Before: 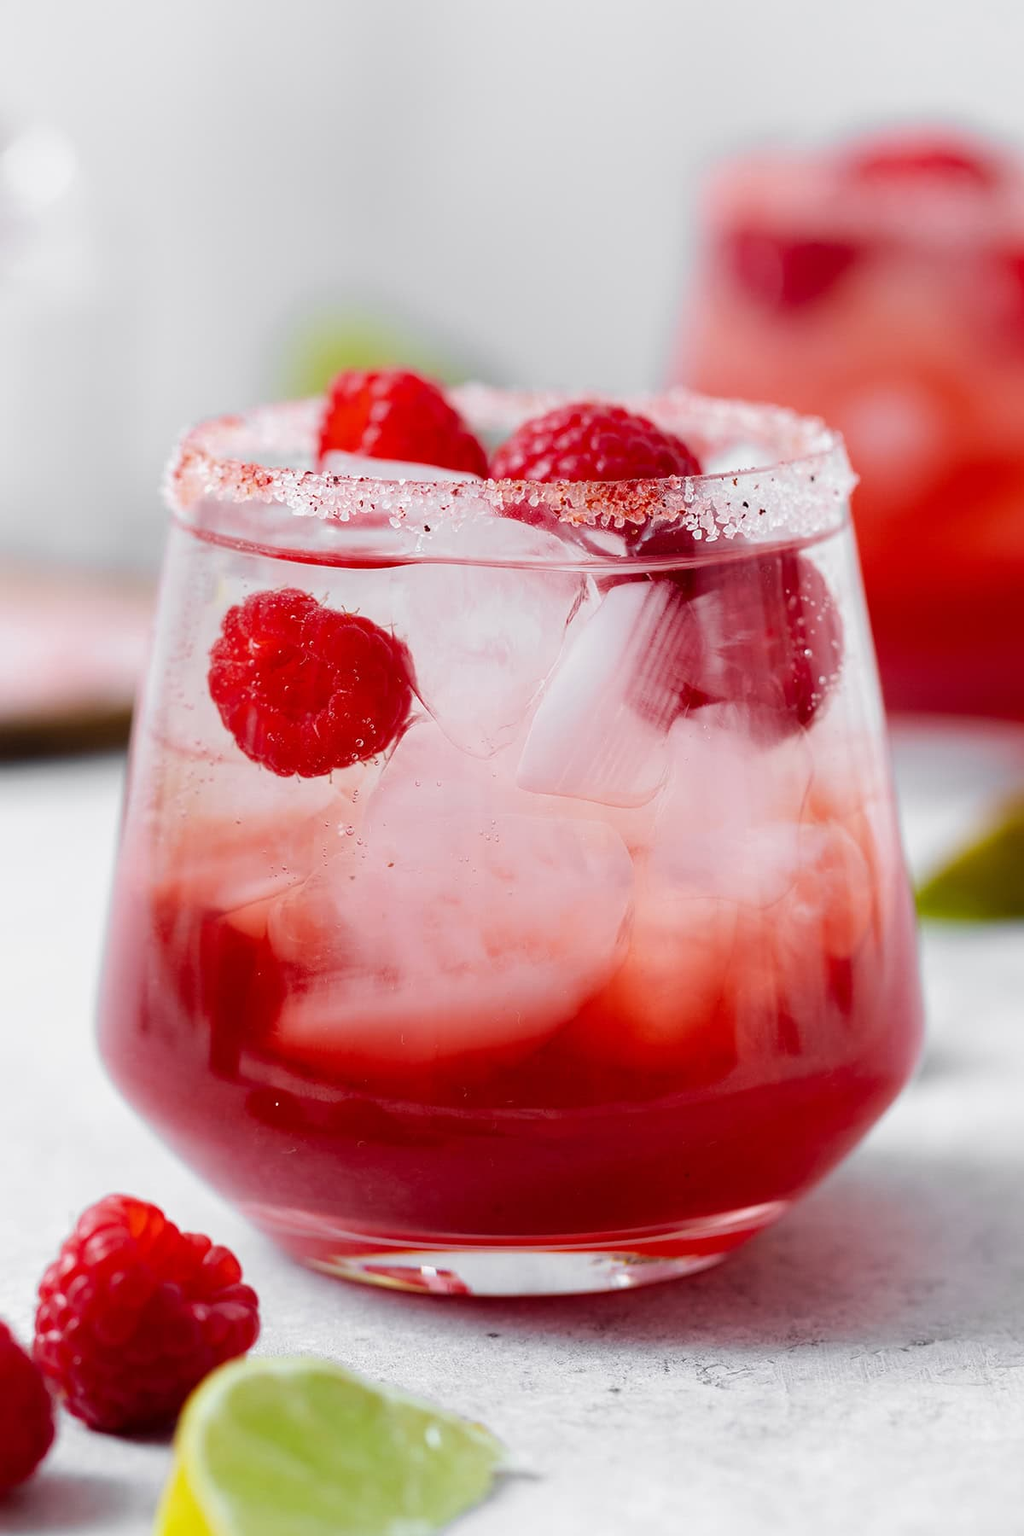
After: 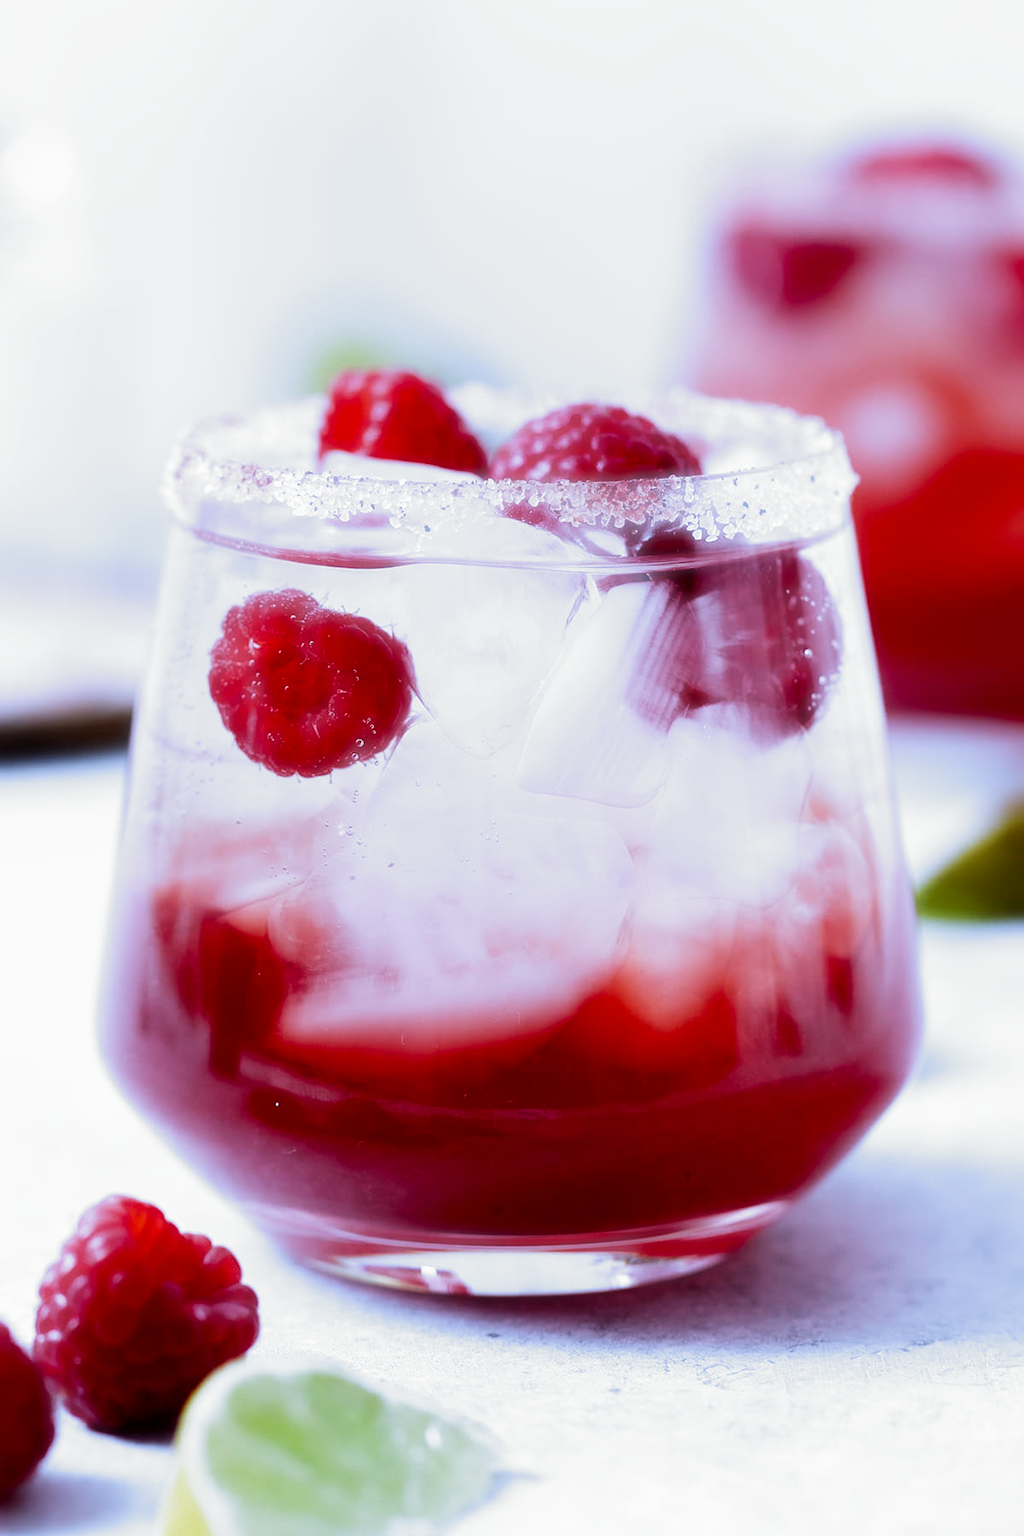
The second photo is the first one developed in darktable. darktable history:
filmic rgb: black relative exposure -8.2 EV, white relative exposure 2.2 EV, threshold 3 EV, hardness 7.11, latitude 75%, contrast 1.325, highlights saturation mix -2%, shadows ↔ highlights balance 30%, preserve chrominance no, color science v5 (2021), contrast in shadows safe, contrast in highlights safe, enable highlight reconstruction true
white balance: red 0.871, blue 1.249
haze removal: strength -0.9, distance 0.225, compatibility mode true, adaptive false
